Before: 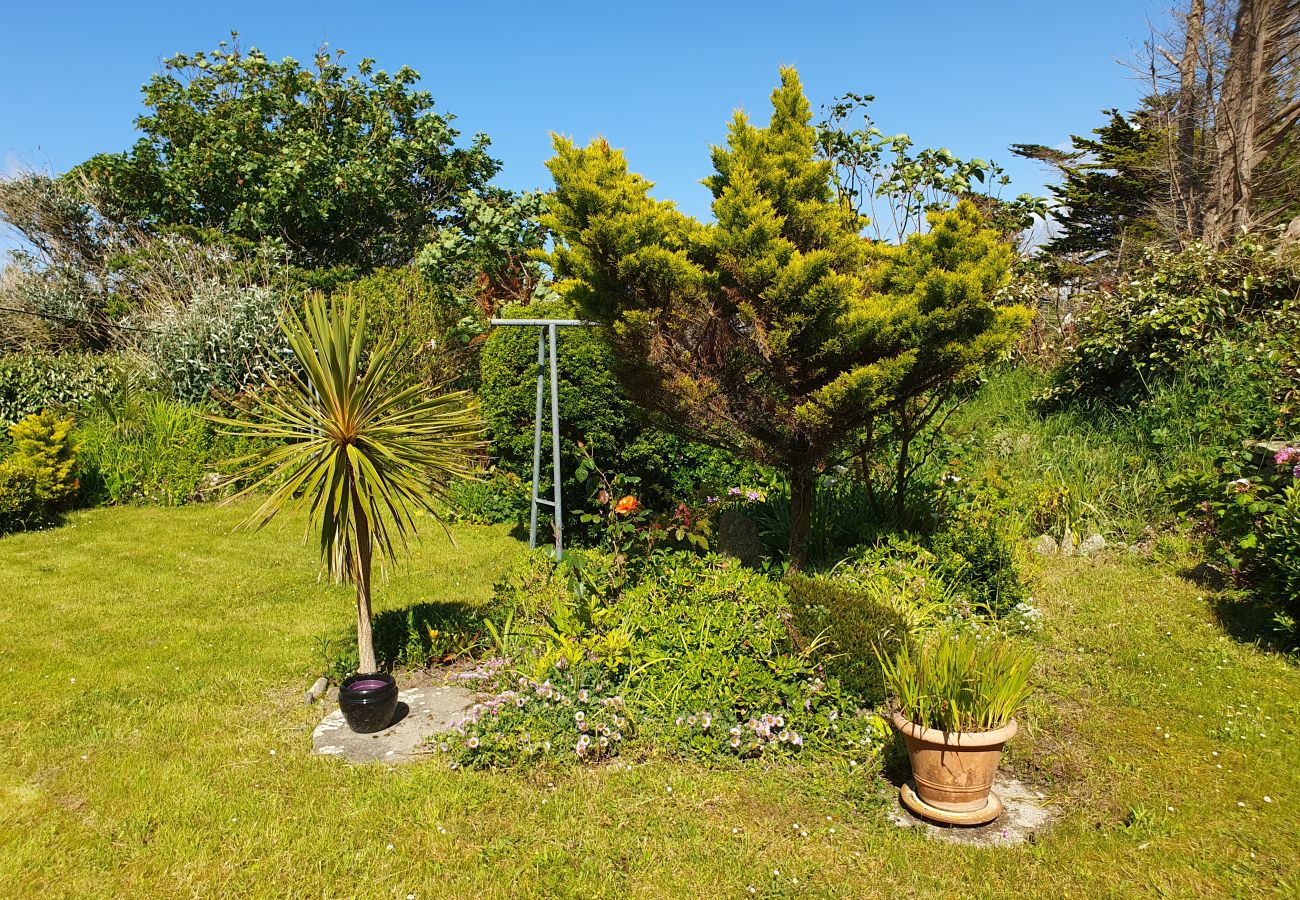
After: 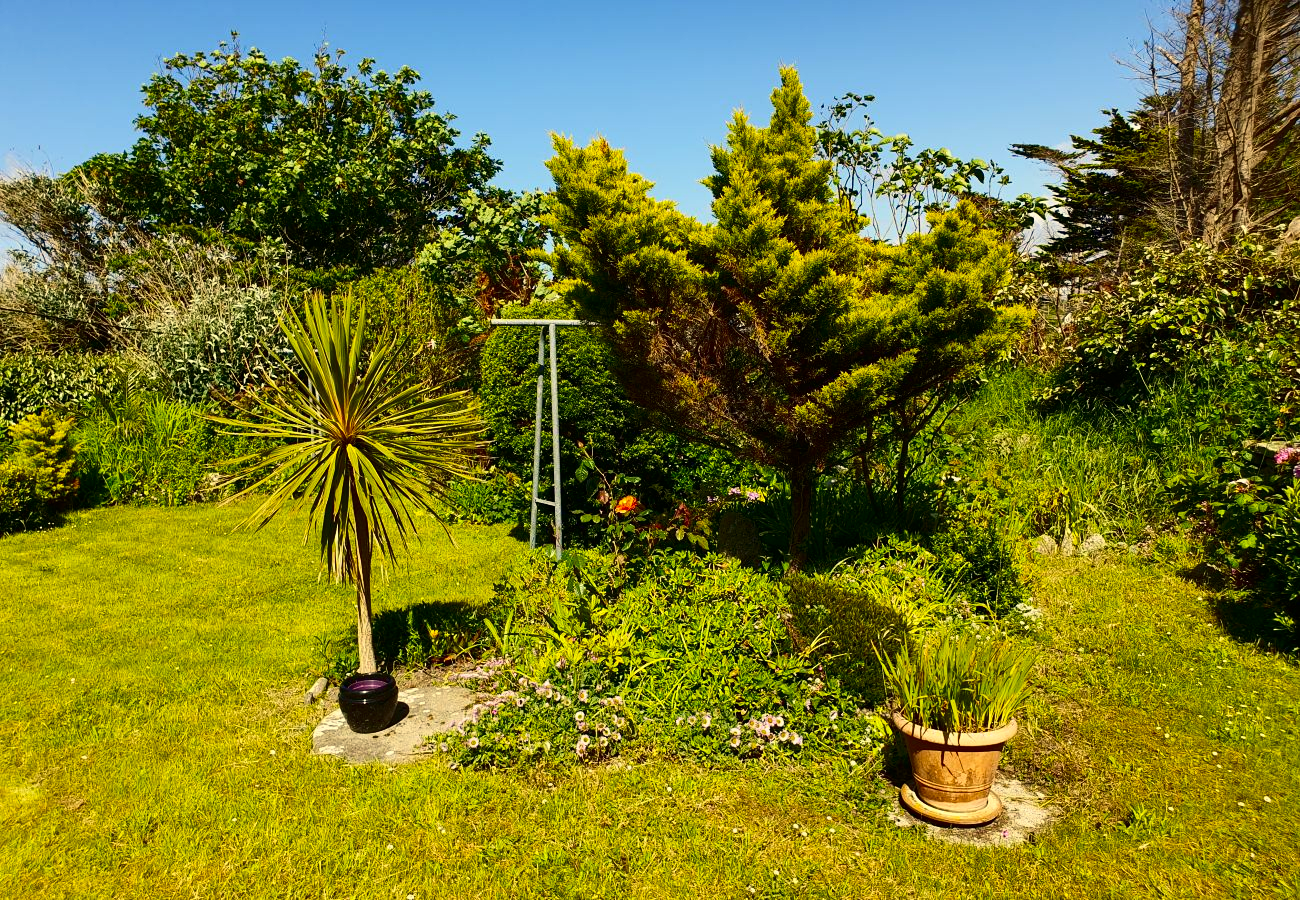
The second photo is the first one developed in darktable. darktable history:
contrast brightness saturation: contrast 0.212, brightness -0.113, saturation 0.206
color correction: highlights a* 1.32, highlights b* 17.91
